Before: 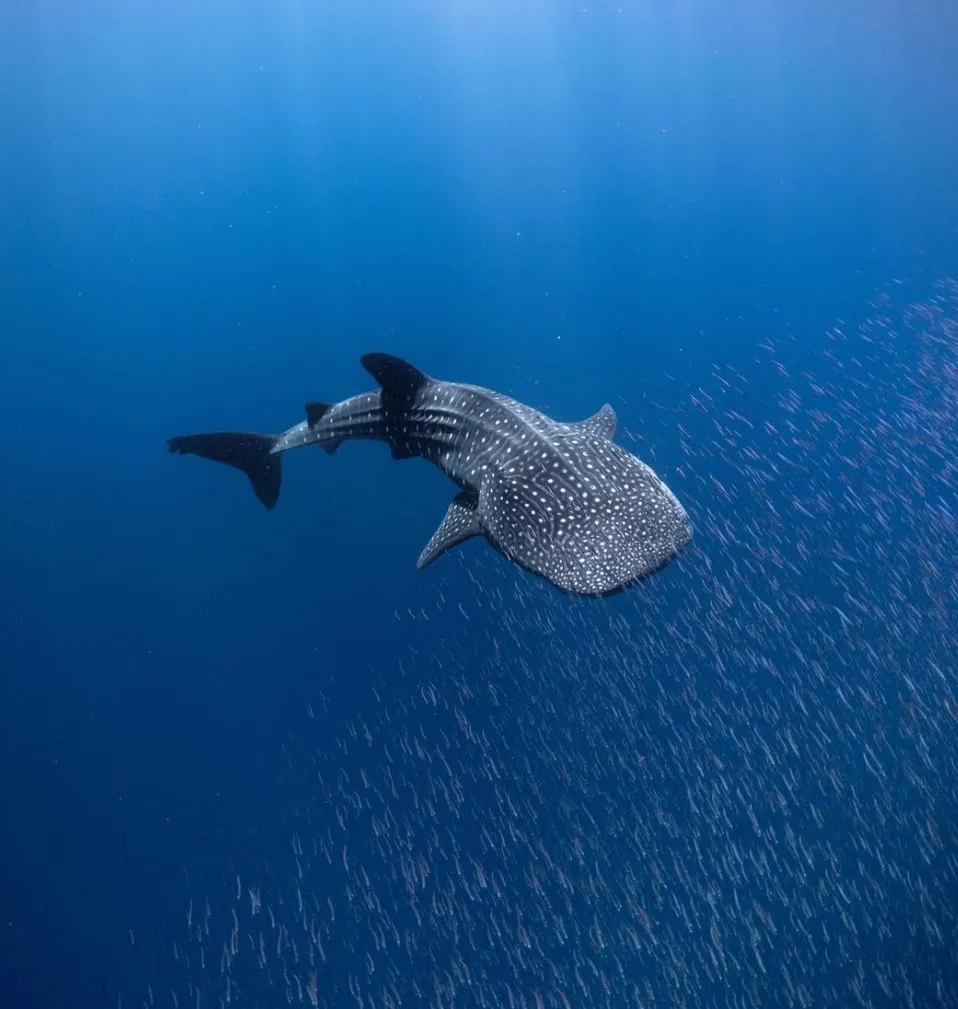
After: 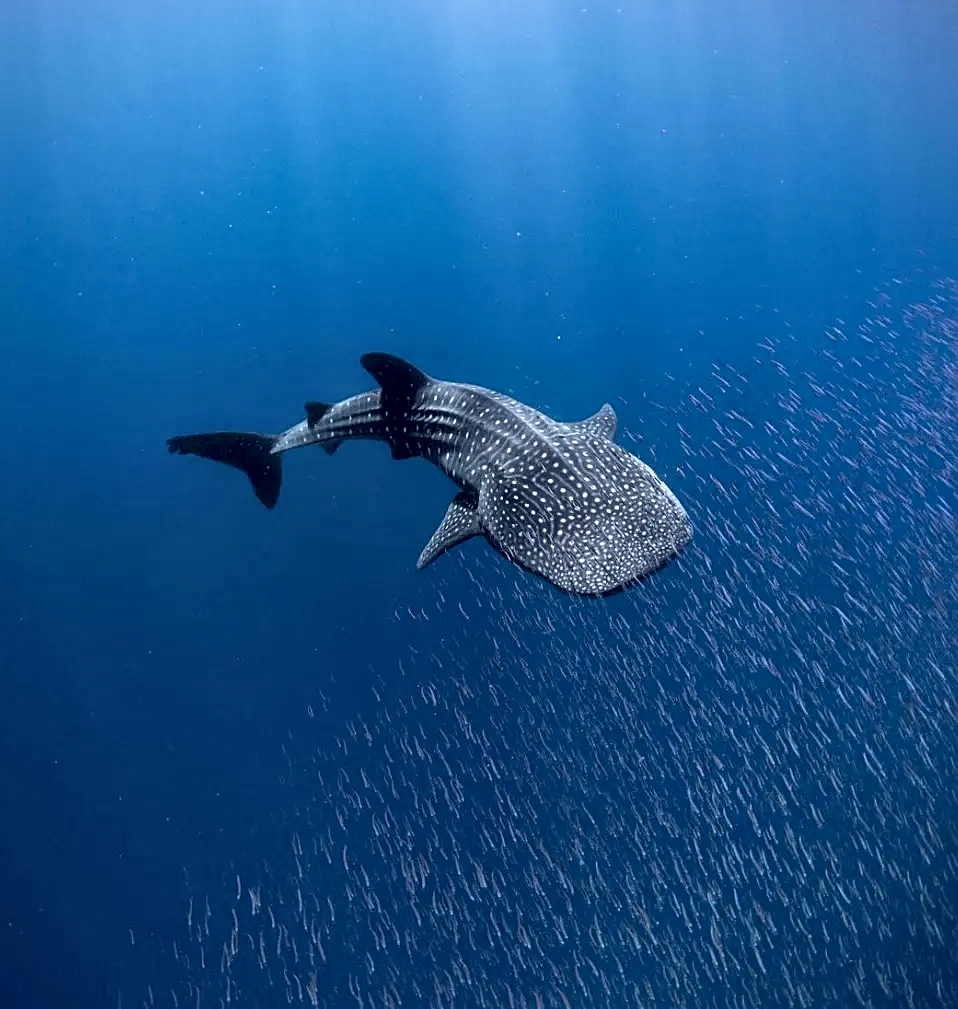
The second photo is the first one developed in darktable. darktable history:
local contrast: mode bilateral grid, contrast 25, coarseness 47, detail 151%, midtone range 0.2
exposure: compensate highlight preservation false
sharpen: on, module defaults
